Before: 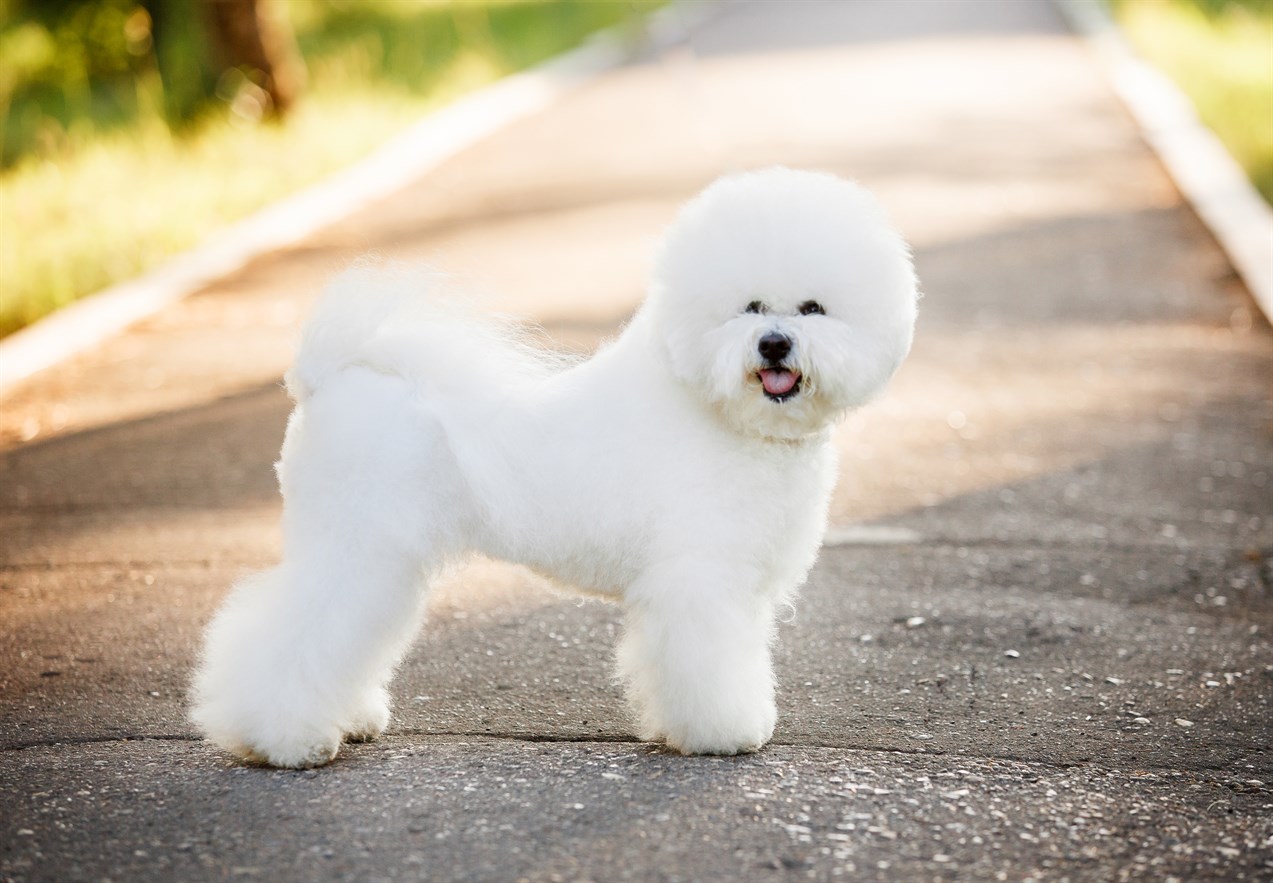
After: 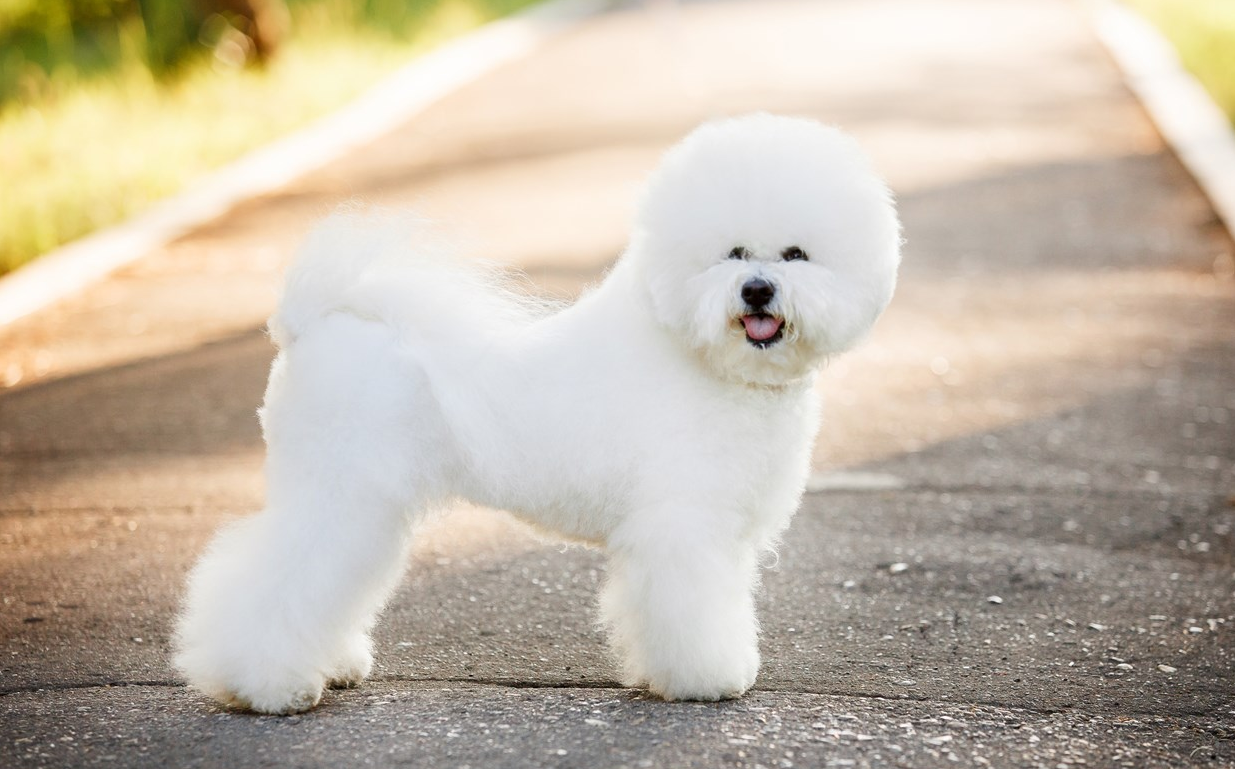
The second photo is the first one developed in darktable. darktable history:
crop: left 1.389%, top 6.158%, right 1.575%, bottom 6.699%
